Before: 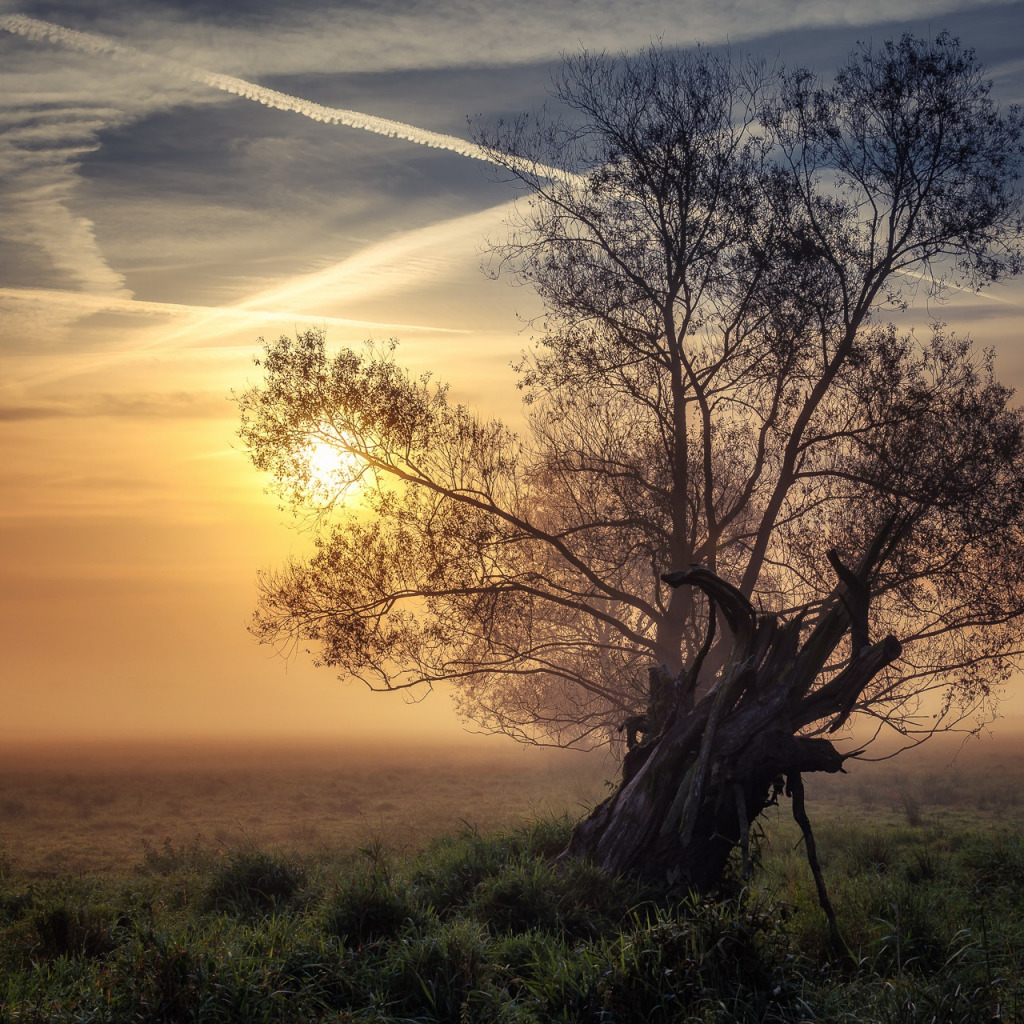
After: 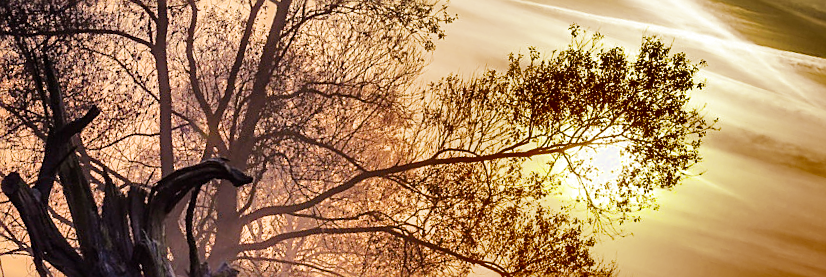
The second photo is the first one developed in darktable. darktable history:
exposure: exposure 1.25 EV, compensate exposure bias true, compensate highlight preservation false
sharpen: on, module defaults
crop and rotate: angle 16.12°, top 30.835%, bottom 35.653%
filmic rgb: black relative exposure -7.65 EV, white relative exposure 4.56 EV, hardness 3.61, color science v6 (2022)
color balance rgb: global offset › luminance -0.51%, perceptual saturation grading › global saturation 27.53%, perceptual saturation grading › highlights -25%, perceptual saturation grading › shadows 25%, perceptual brilliance grading › highlights 6.62%, perceptual brilliance grading › mid-tones 17.07%, perceptual brilliance grading › shadows -5.23%
shadows and highlights: shadows 19.13, highlights -83.41, soften with gaussian
